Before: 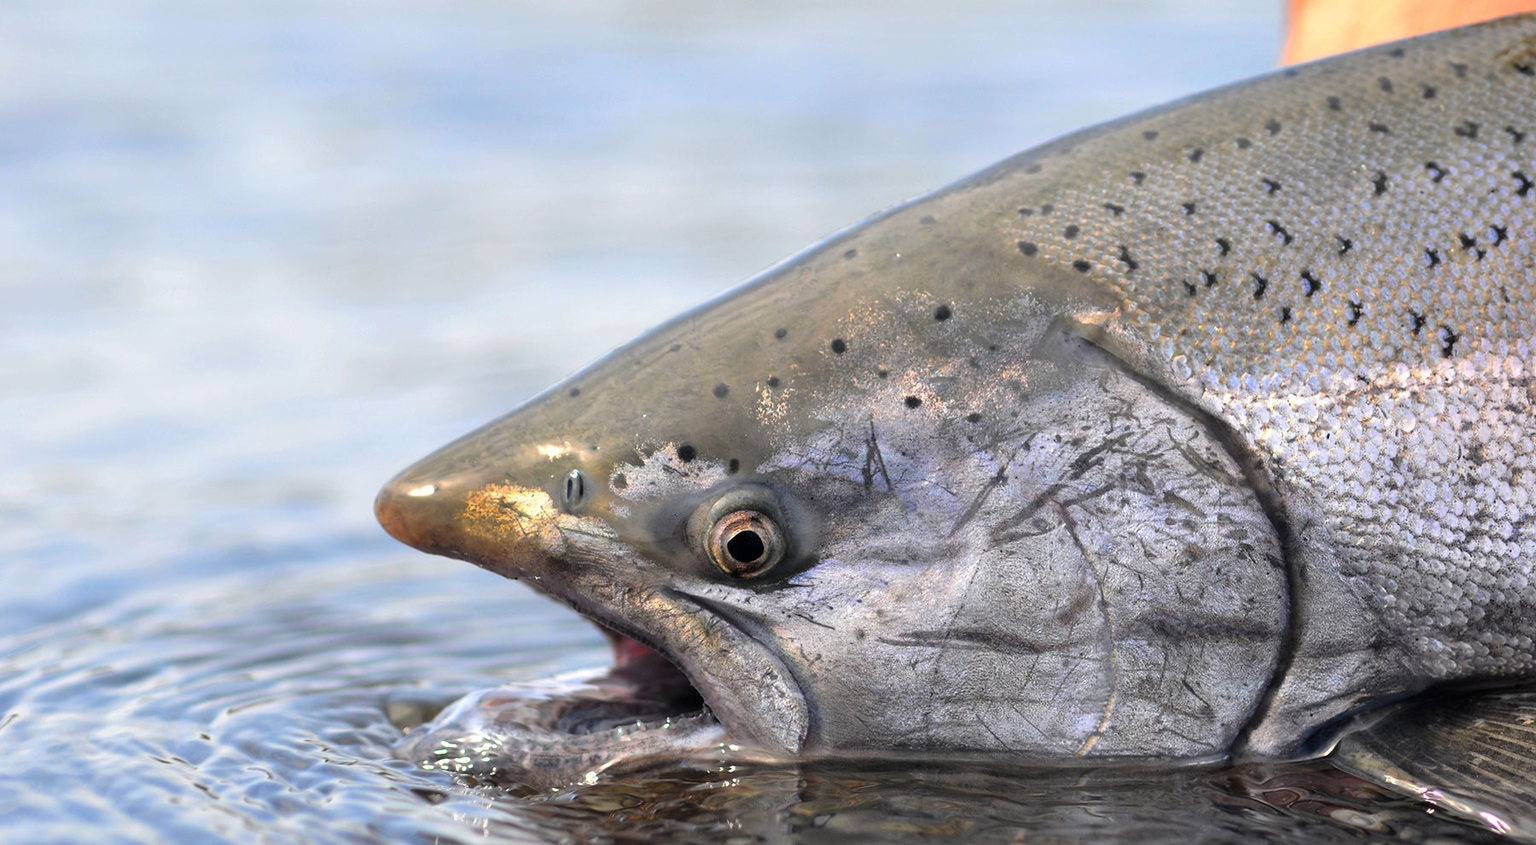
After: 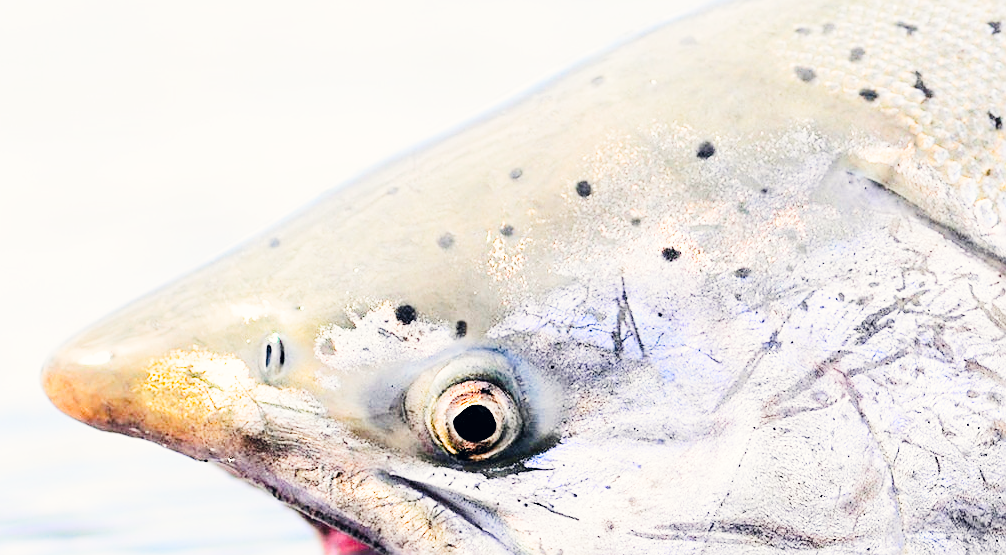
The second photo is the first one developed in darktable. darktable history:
sharpen: on, module defaults
filmic rgb: black relative exposure -7.1 EV, white relative exposure 5.39 EV, threshold 5.94 EV, hardness 3.02, preserve chrominance no, color science v5 (2021), enable highlight reconstruction true
color correction: highlights a* 0.35, highlights b* 2.7, shadows a* -0.826, shadows b* -4.57
exposure: black level correction 0, exposure 1.449 EV, compensate highlight preservation false
contrast brightness saturation: contrast 0.205, brightness 0.194, saturation 0.797
crop and rotate: left 22.198%, top 22.013%, right 21.87%, bottom 21.849%
tone equalizer: -8 EV -0.761 EV, -7 EV -0.675 EV, -6 EV -0.635 EV, -5 EV -0.413 EV, -3 EV 0.374 EV, -2 EV 0.6 EV, -1 EV 0.692 EV, +0 EV 0.757 EV, edges refinement/feathering 500, mask exposure compensation -1.57 EV, preserve details no
